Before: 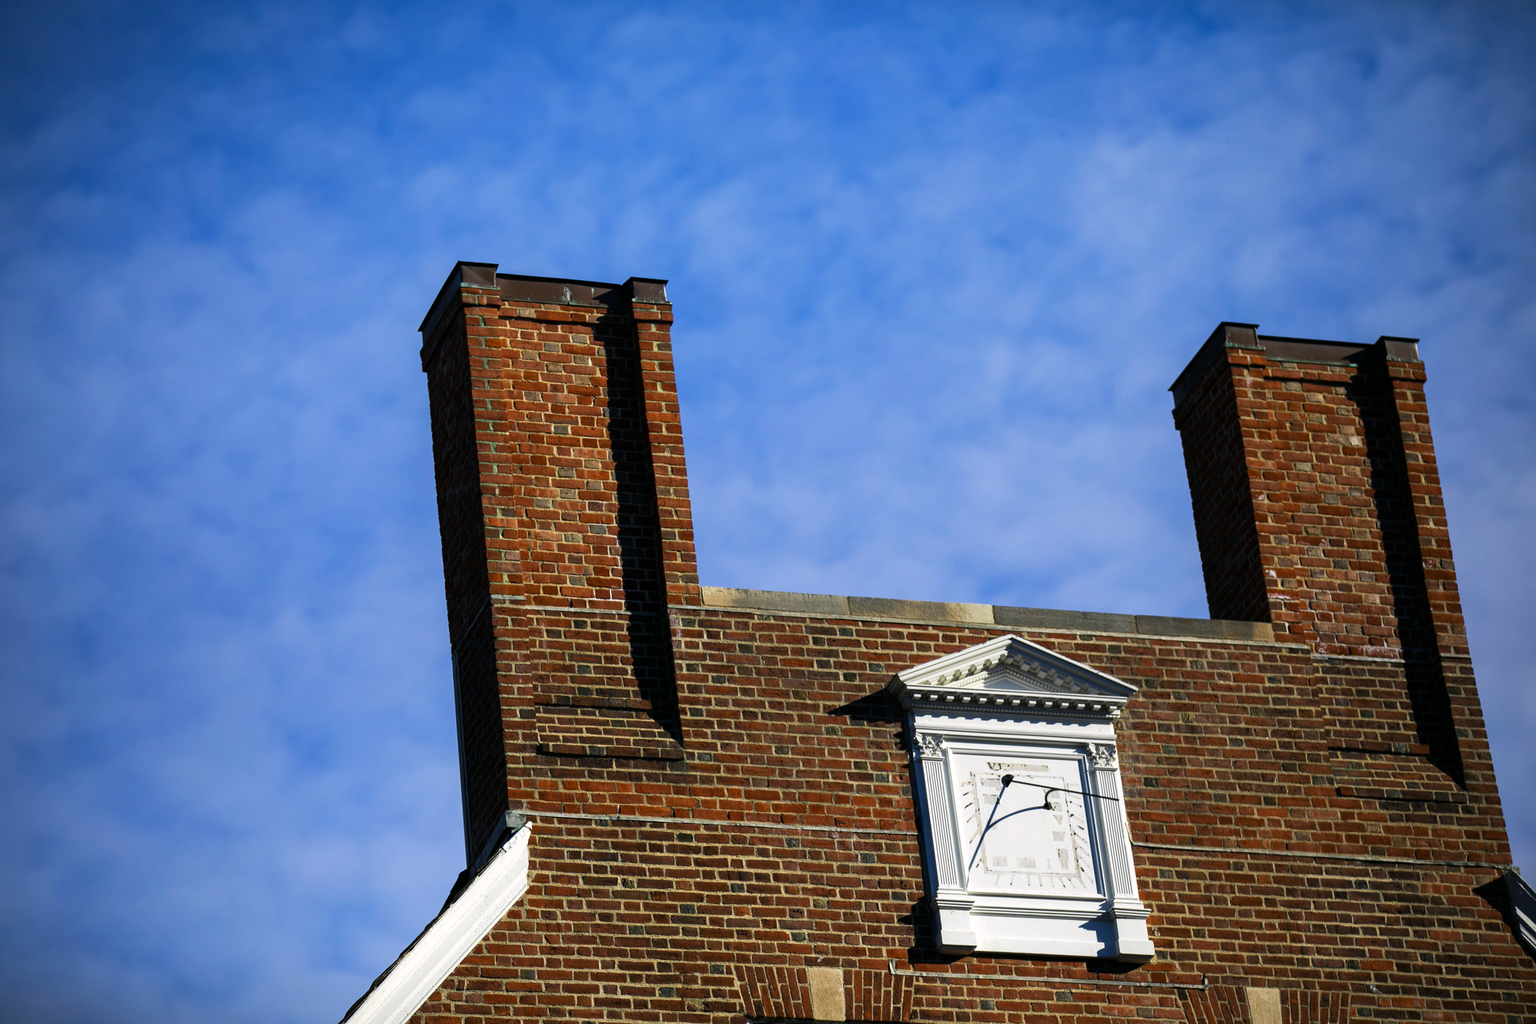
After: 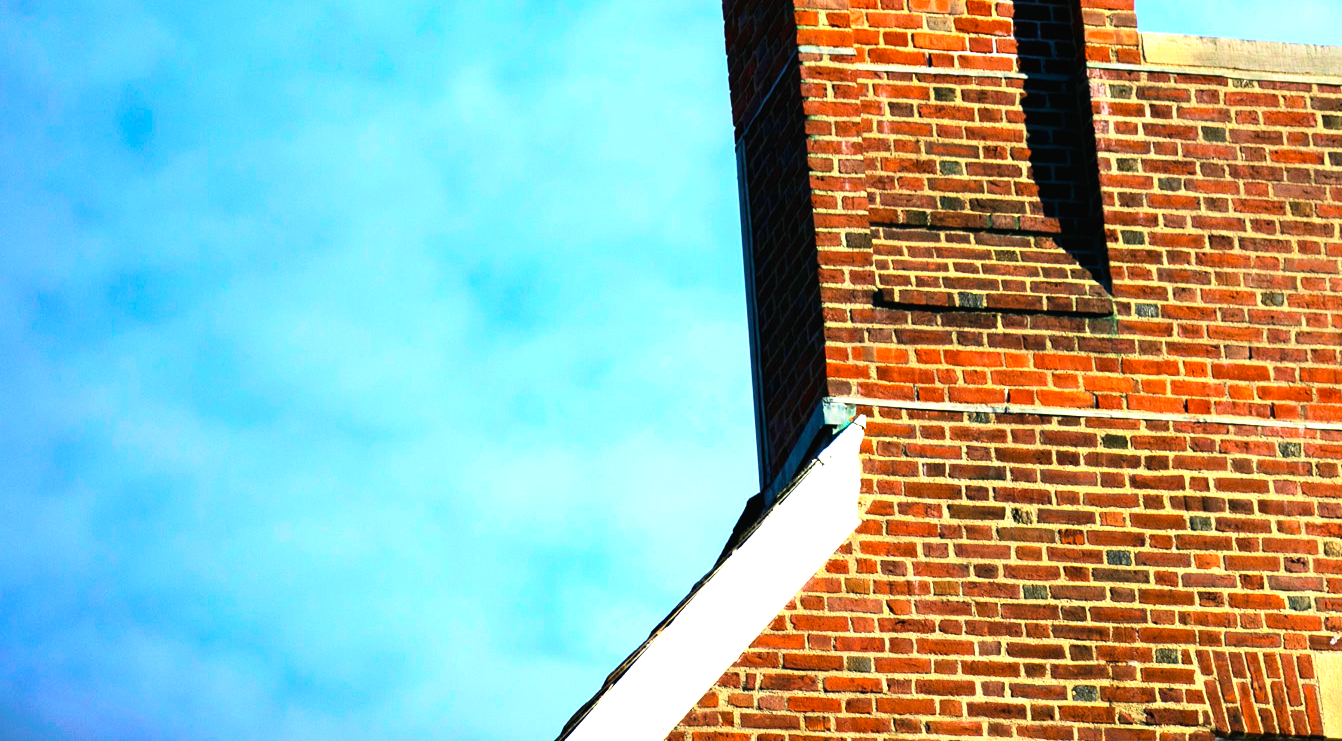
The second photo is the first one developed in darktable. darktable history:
exposure: black level correction 0, exposure 1.452 EV, compensate exposure bias true, compensate highlight preservation false
contrast brightness saturation: contrast 0.2, brightness 0.169, saturation 0.224
velvia: strength 44.65%
crop and rotate: top 55.315%, right 46.3%, bottom 0.178%
